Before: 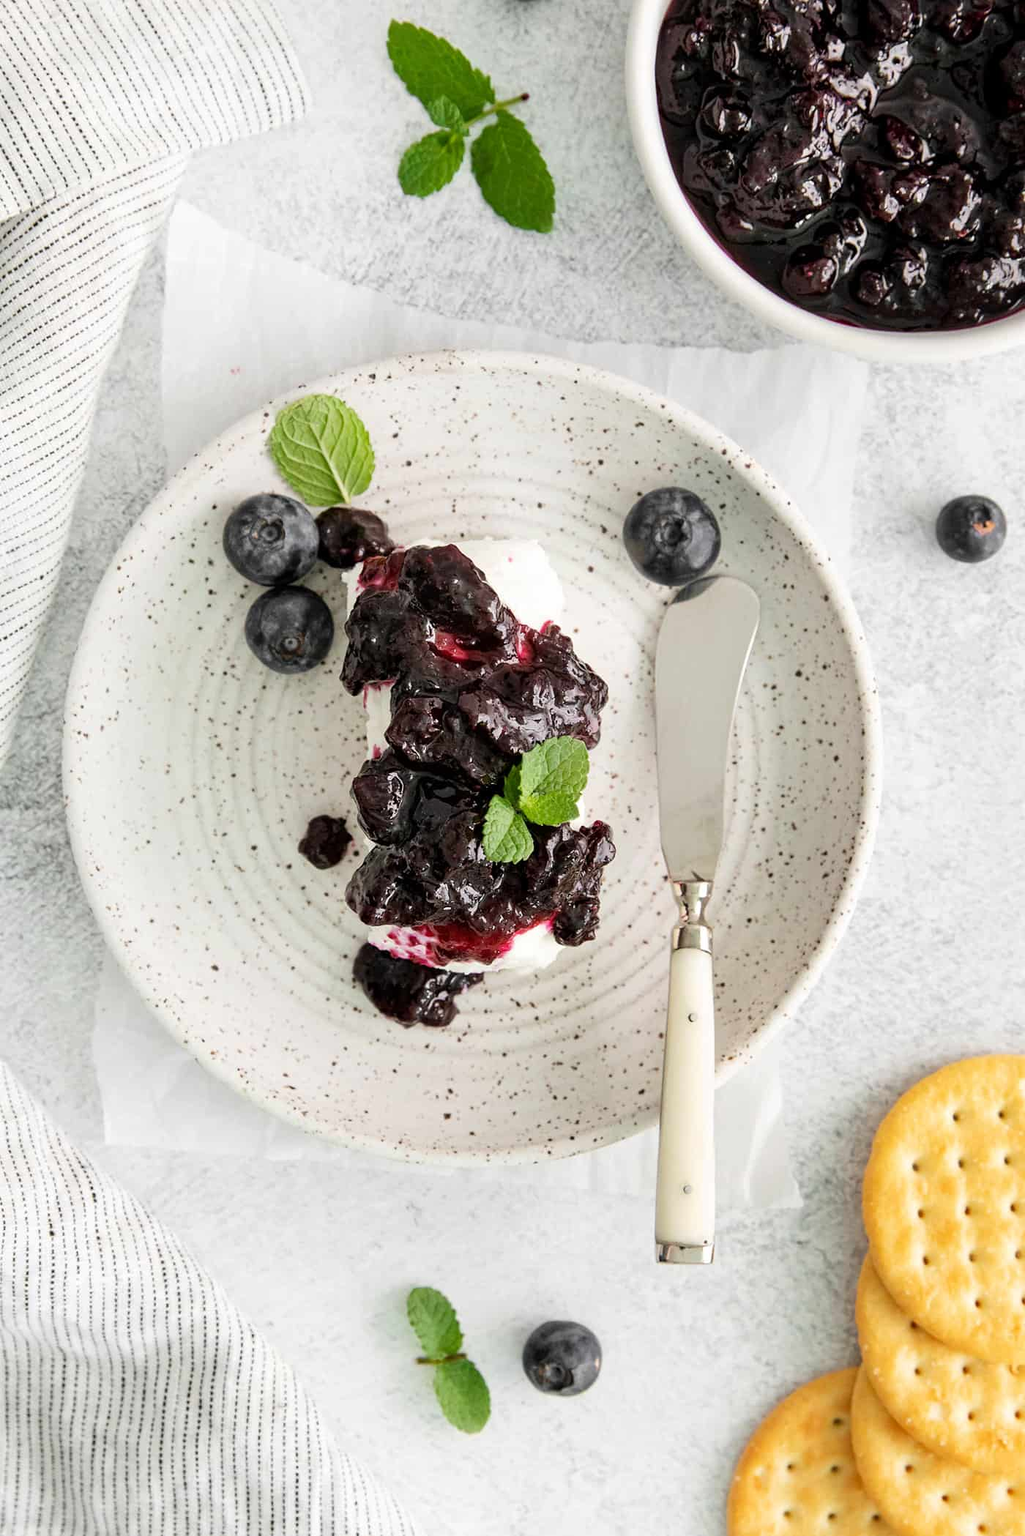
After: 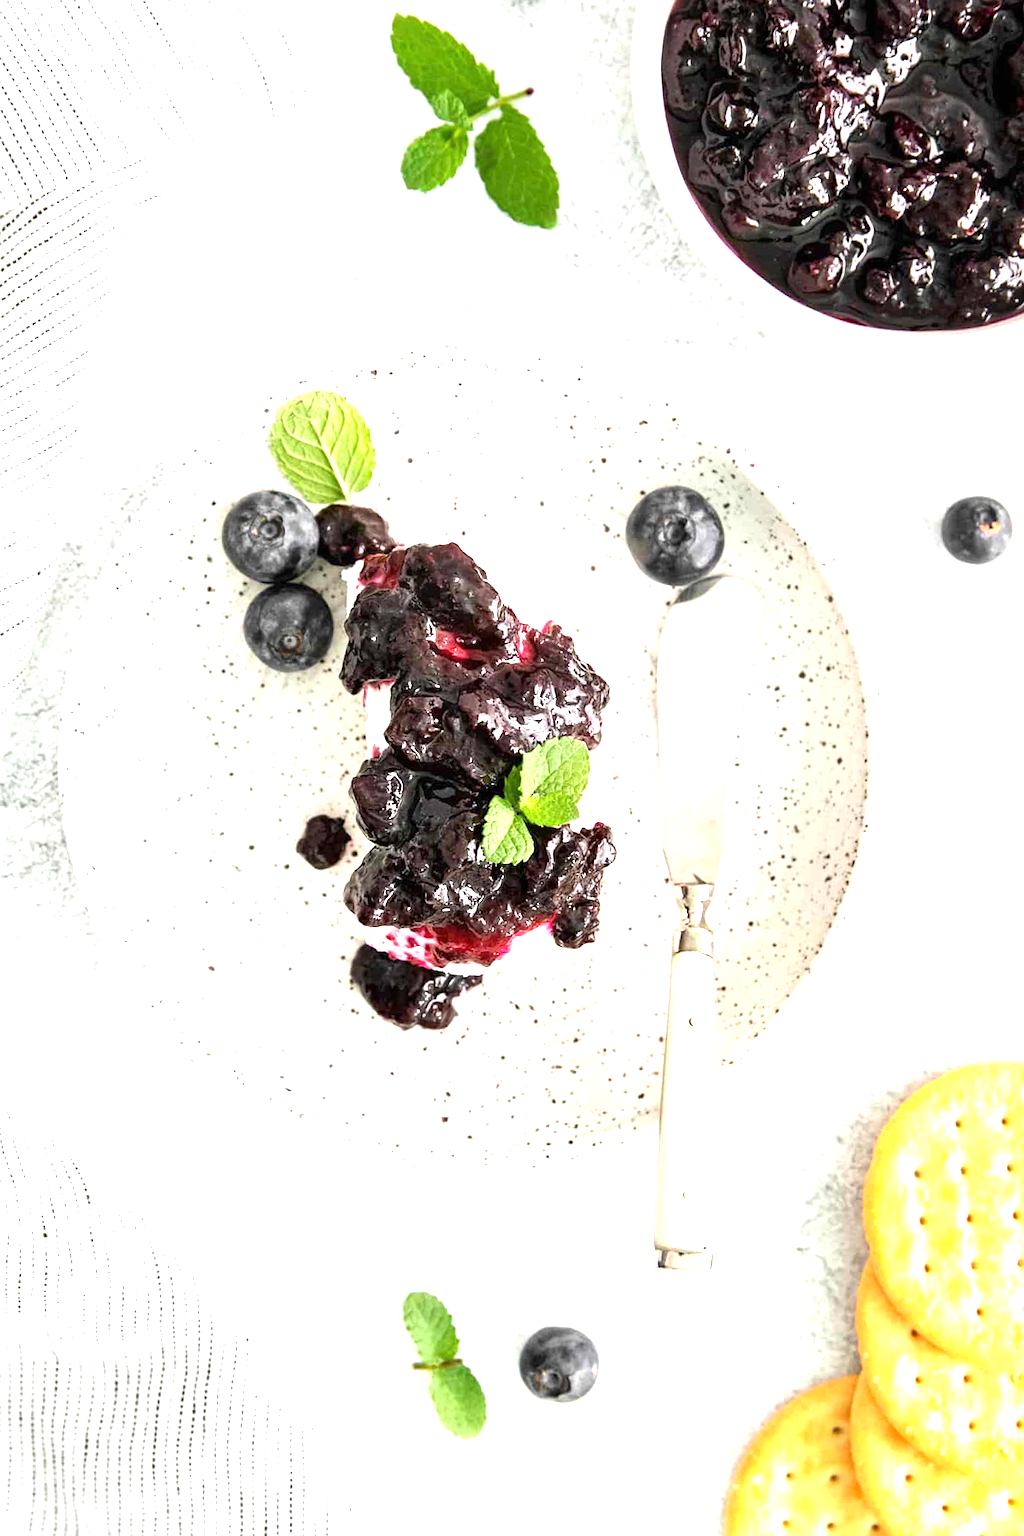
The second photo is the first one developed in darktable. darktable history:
crop and rotate: angle -0.349°
exposure: black level correction 0, exposure 1.284 EV, compensate exposure bias true, compensate highlight preservation false
